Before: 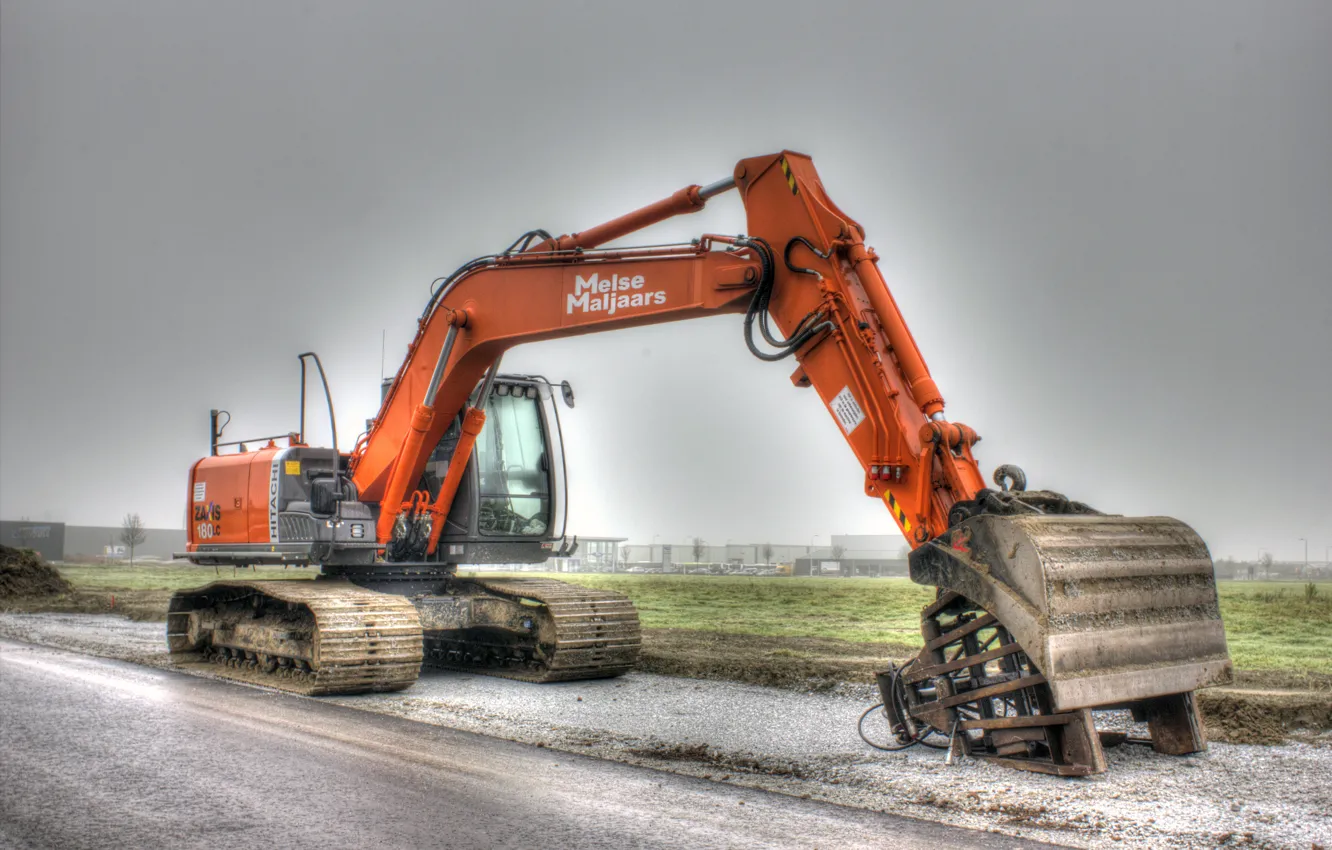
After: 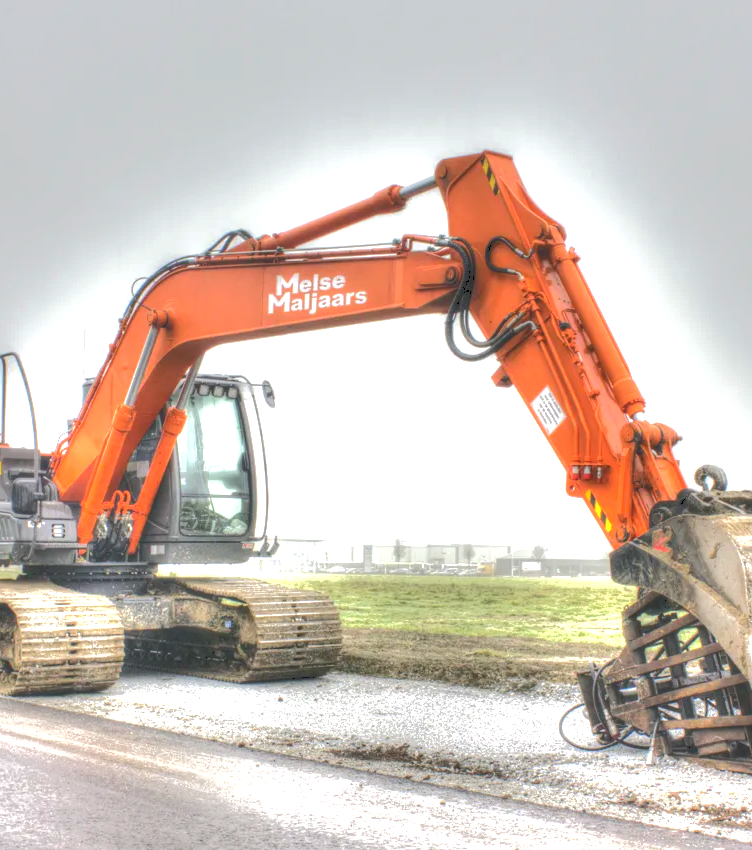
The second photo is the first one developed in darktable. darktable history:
tone curve: curves: ch0 [(0, 0) (0.003, 0.217) (0.011, 0.217) (0.025, 0.229) (0.044, 0.243) (0.069, 0.253) (0.1, 0.265) (0.136, 0.281) (0.177, 0.305) (0.224, 0.331) (0.277, 0.369) (0.335, 0.415) (0.399, 0.472) (0.468, 0.543) (0.543, 0.609) (0.623, 0.676) (0.709, 0.734) (0.801, 0.798) (0.898, 0.849) (1, 1)], color space Lab, independent channels, preserve colors none
exposure: exposure 1.001 EV, compensate exposure bias true, compensate highlight preservation false
crop and rotate: left 22.502%, right 21.028%
